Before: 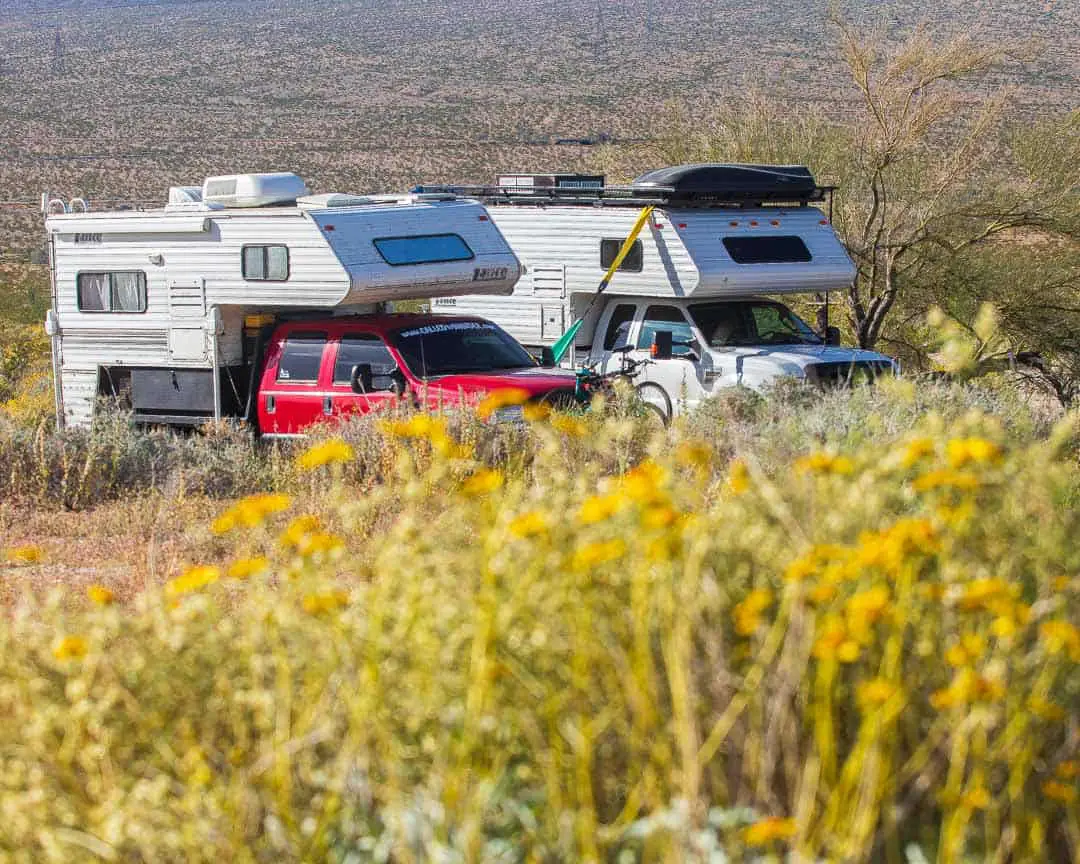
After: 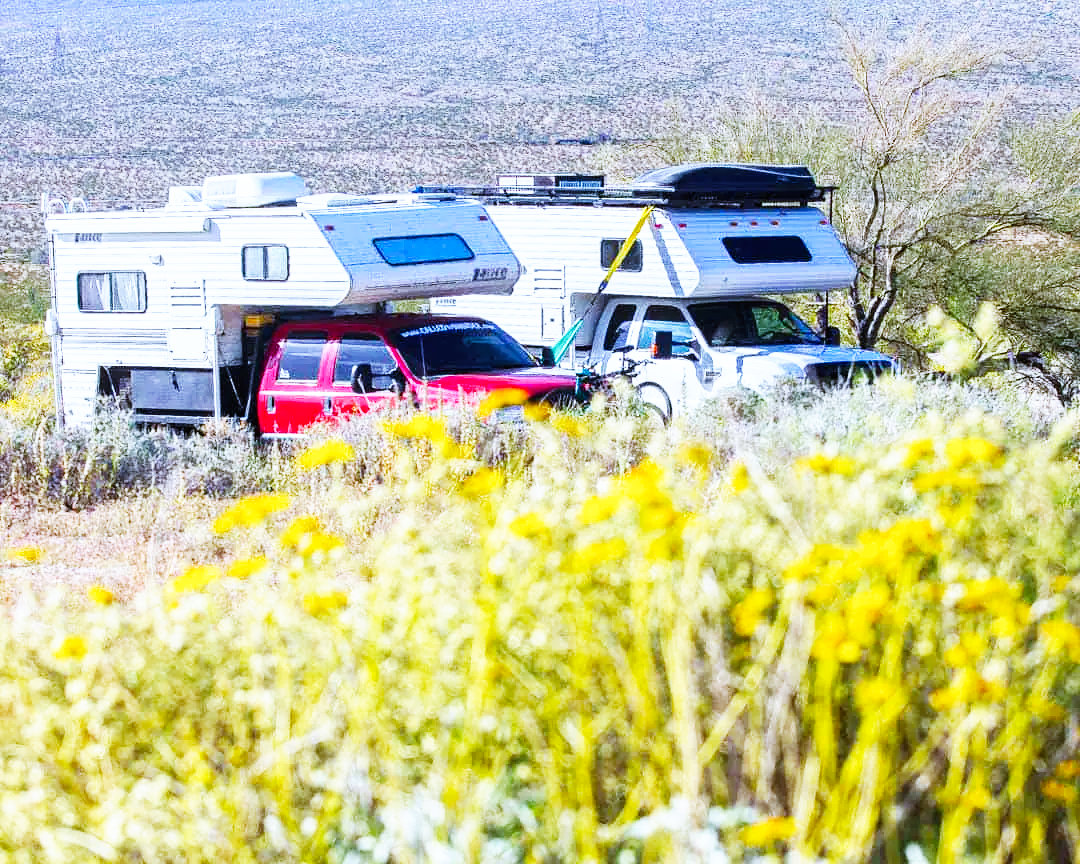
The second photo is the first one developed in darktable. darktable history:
base curve: curves: ch0 [(0, 0) (0.007, 0.004) (0.027, 0.03) (0.046, 0.07) (0.207, 0.54) (0.442, 0.872) (0.673, 0.972) (1, 1)], preserve colors none
white balance: red 0.871, blue 1.249
